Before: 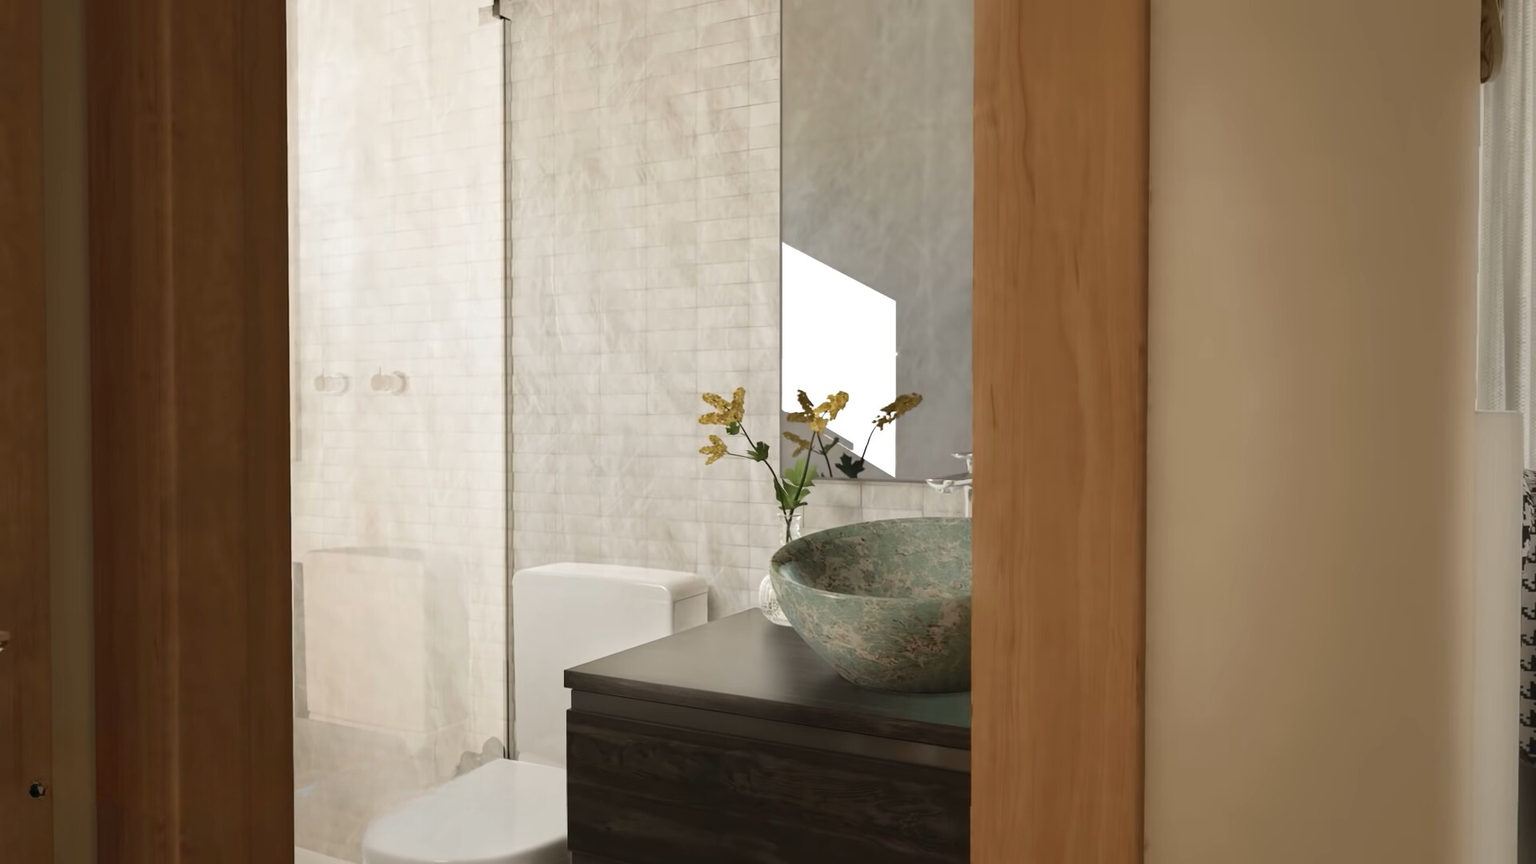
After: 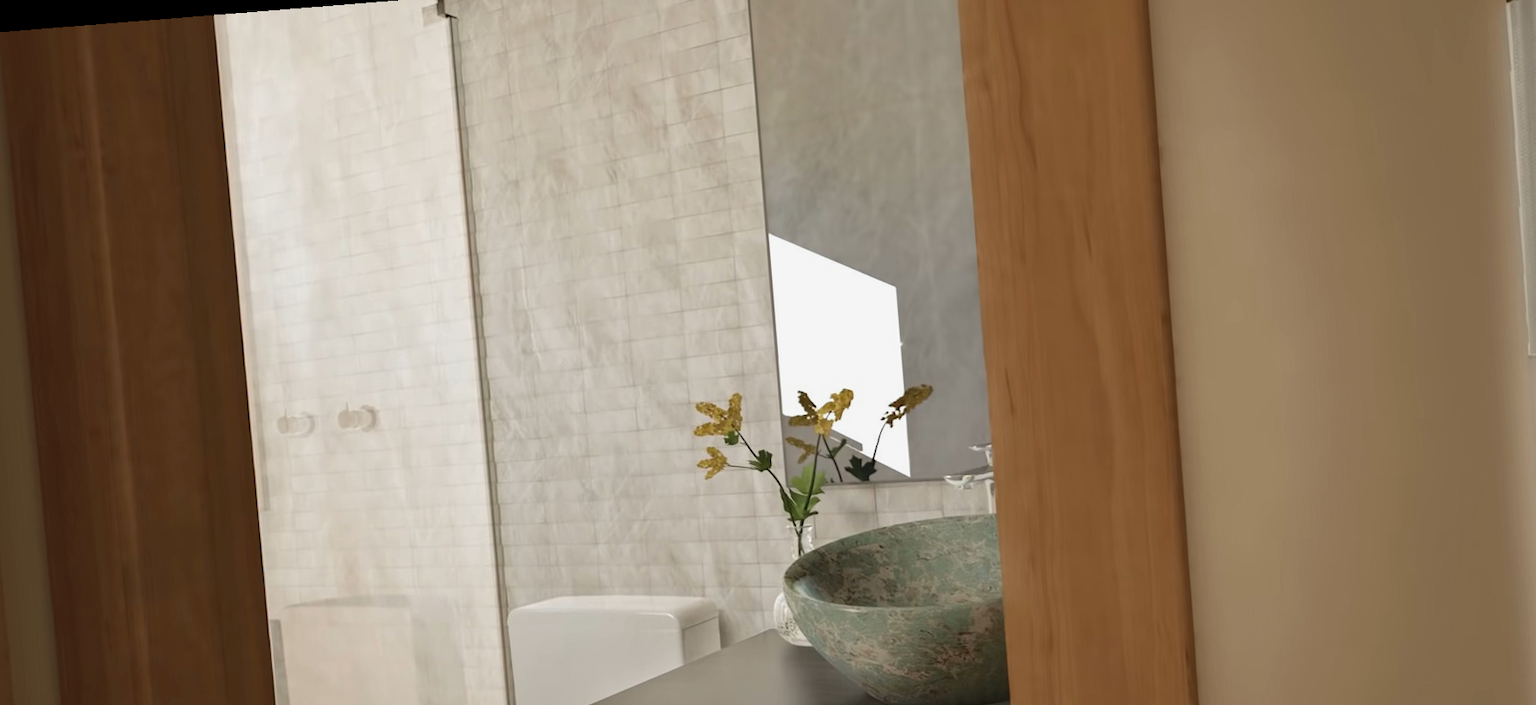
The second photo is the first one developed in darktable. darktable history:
crop: bottom 19.644%
rotate and perspective: rotation -4.57°, crop left 0.054, crop right 0.944, crop top 0.087, crop bottom 0.914
shadows and highlights: shadows 25, white point adjustment -3, highlights -30
